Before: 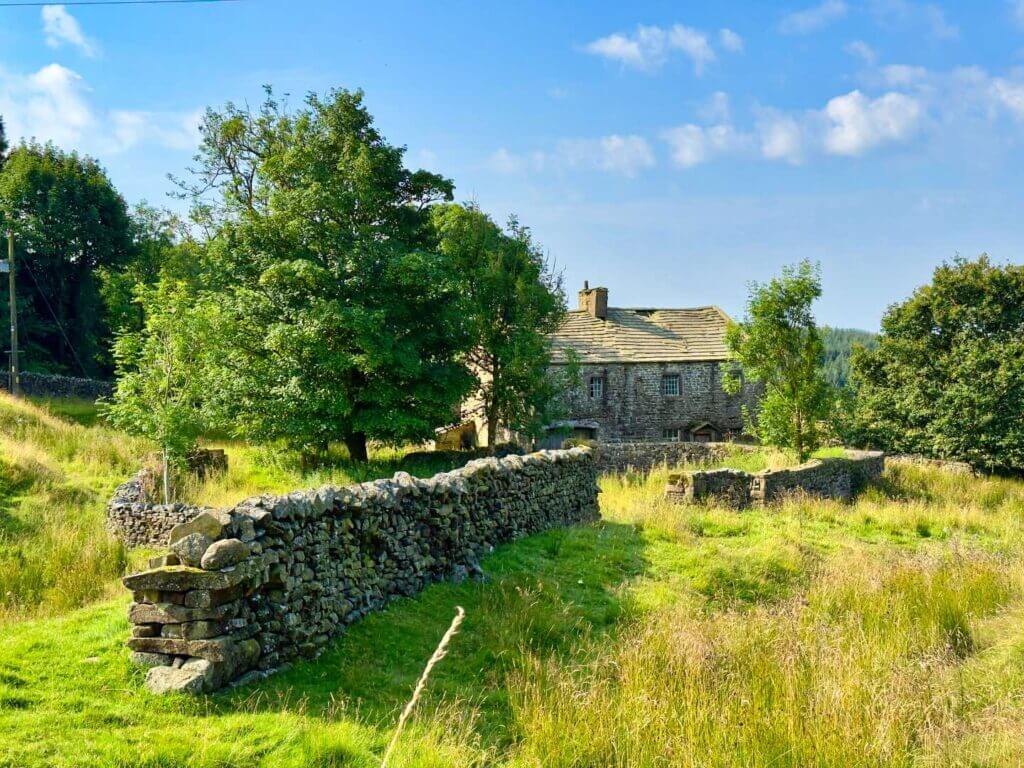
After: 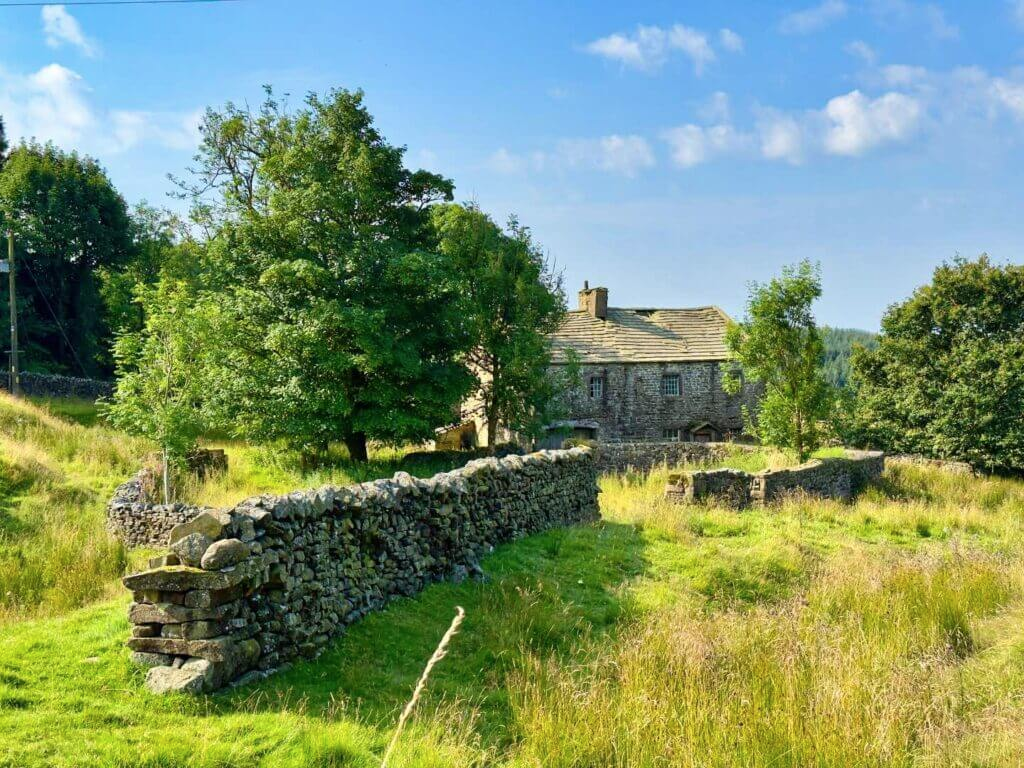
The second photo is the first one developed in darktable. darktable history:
contrast brightness saturation: saturation -0.05
